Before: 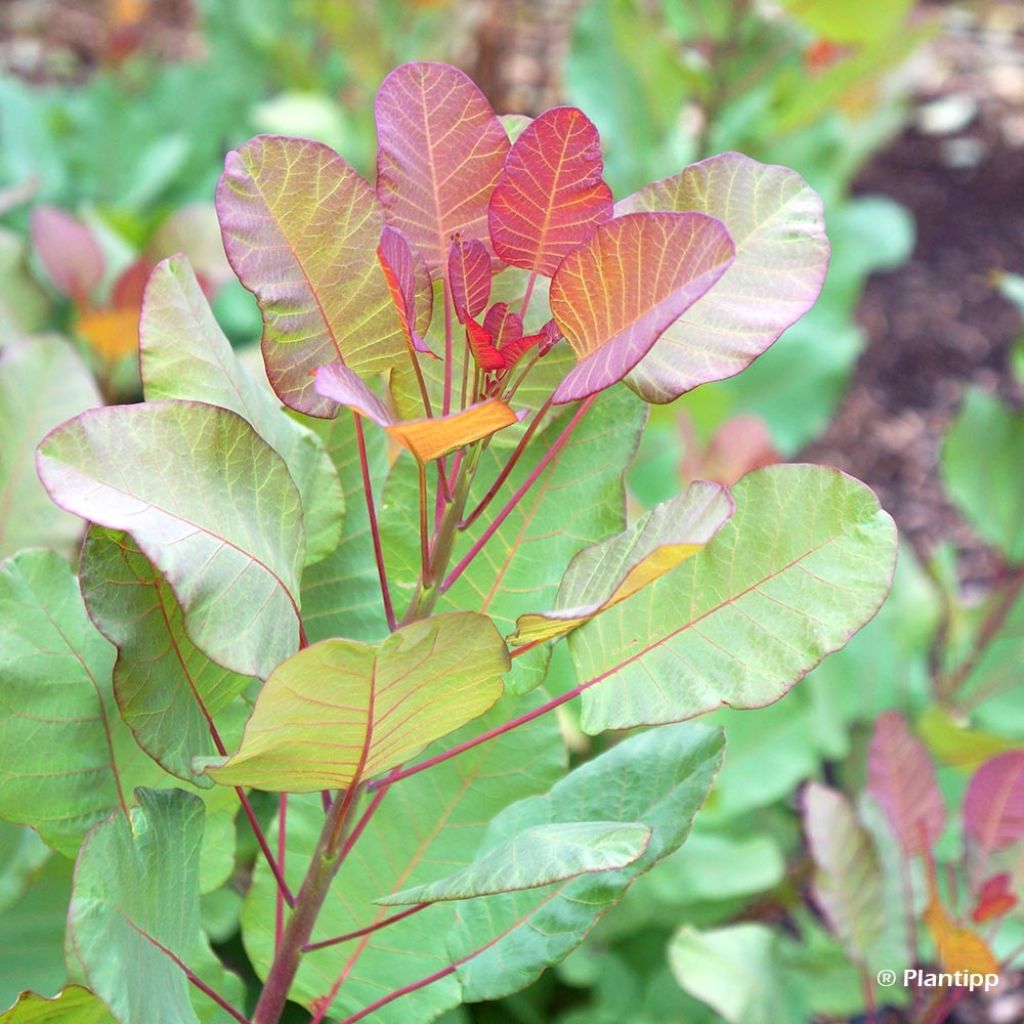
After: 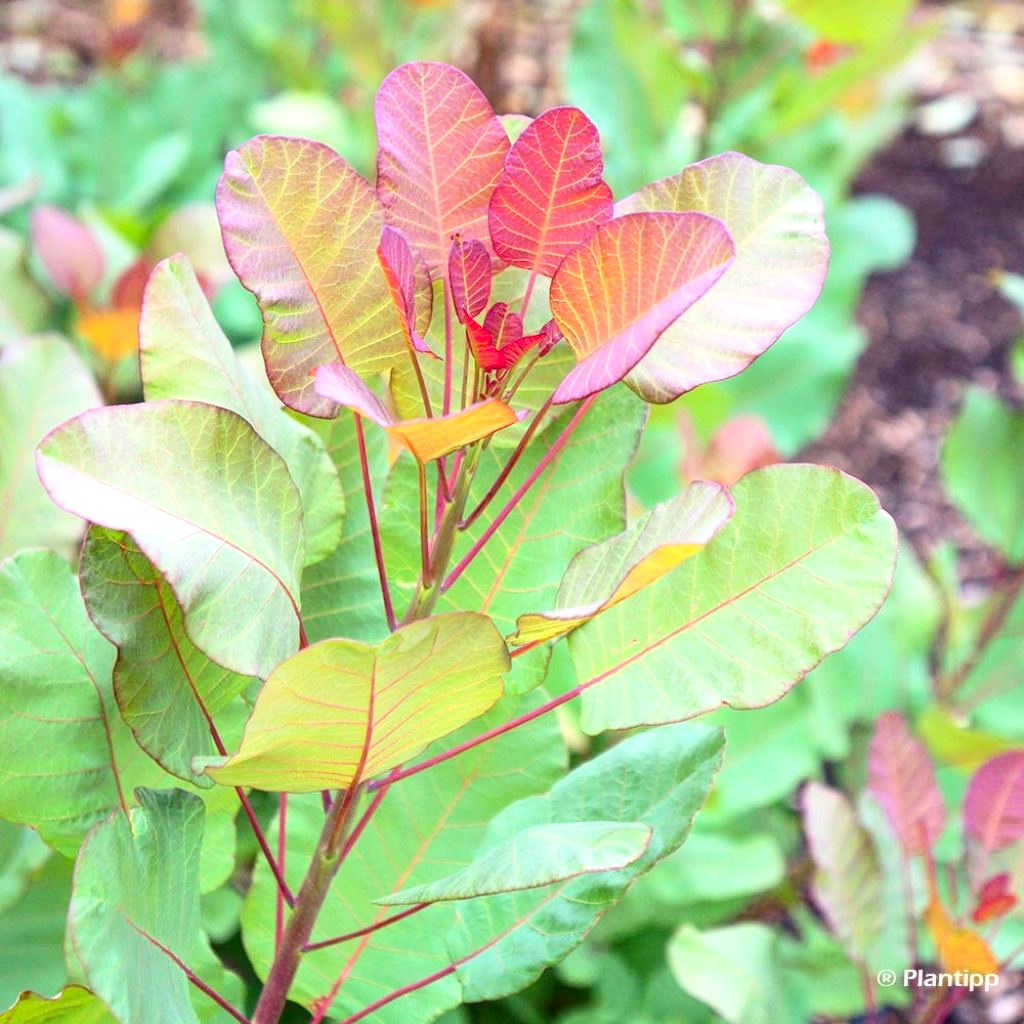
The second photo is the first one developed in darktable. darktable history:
contrast brightness saturation: contrast 0.2, brightness 0.16, saturation 0.22
local contrast: on, module defaults
